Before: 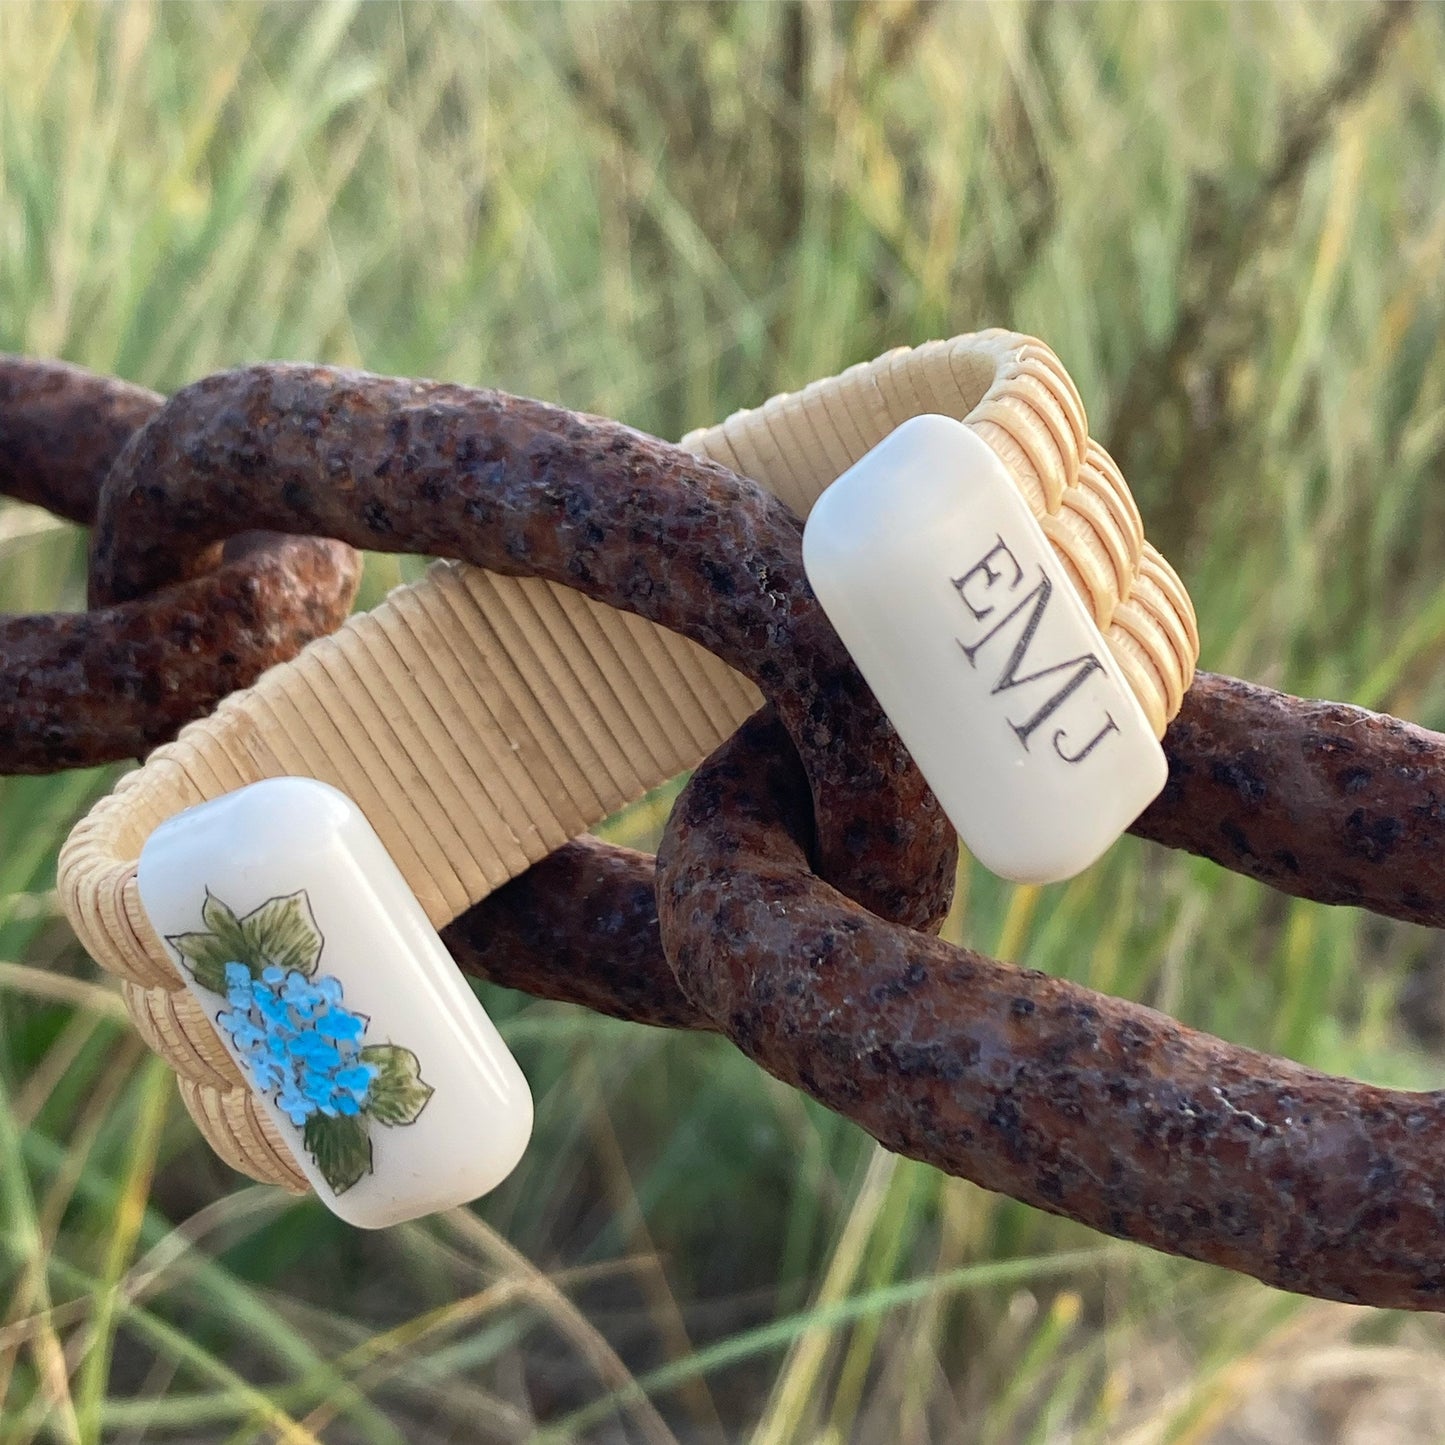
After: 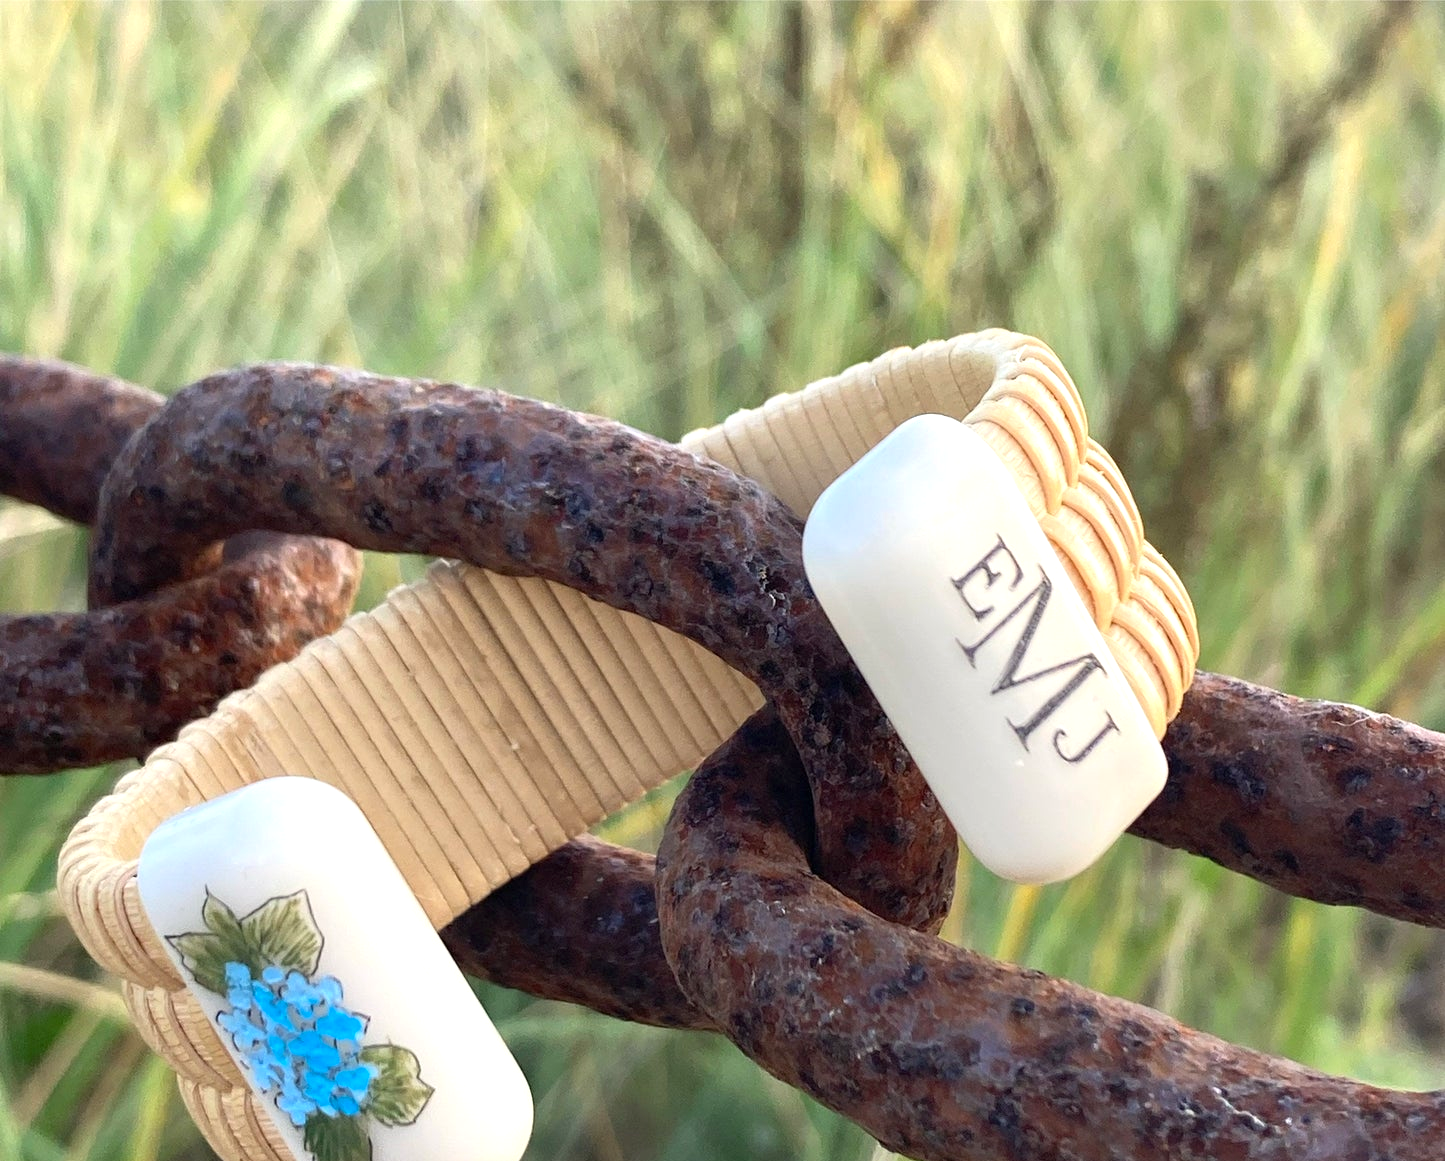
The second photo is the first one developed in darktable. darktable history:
vibrance: on, module defaults
crop: bottom 19.644%
exposure: black level correction 0.001, exposure 0.5 EV, compensate exposure bias true, compensate highlight preservation false
